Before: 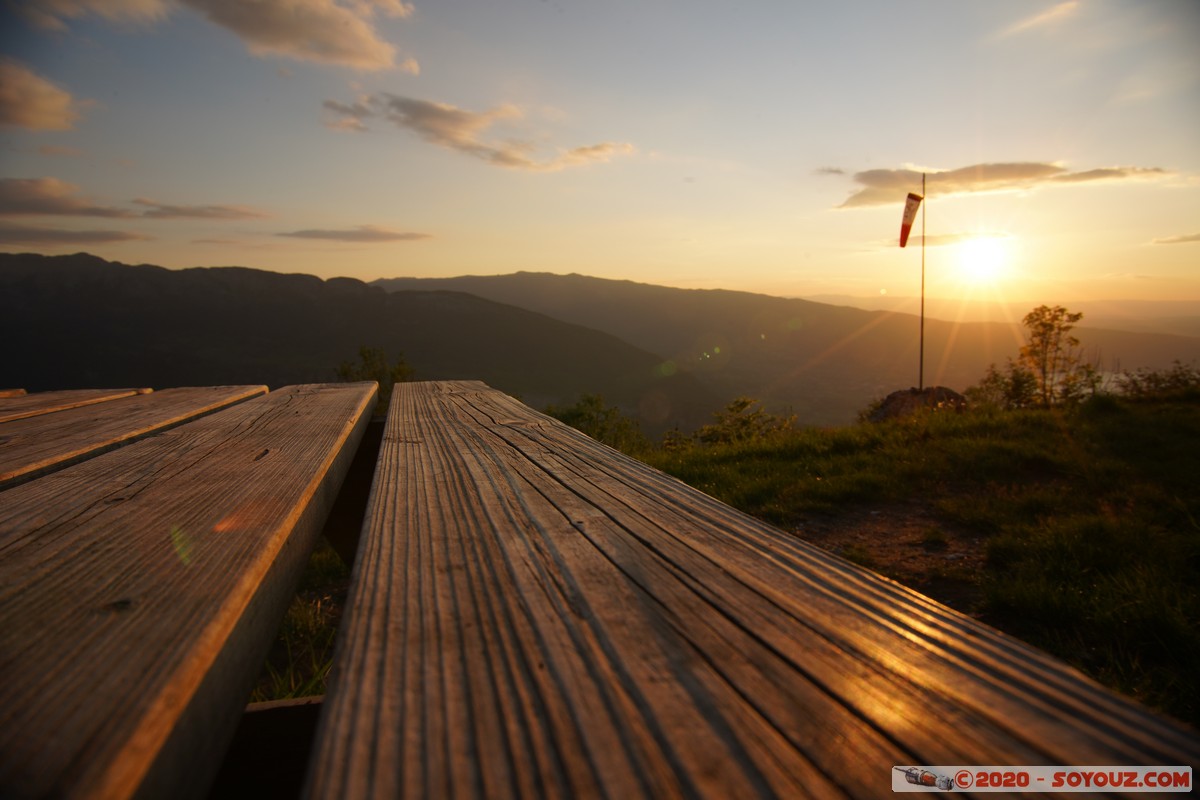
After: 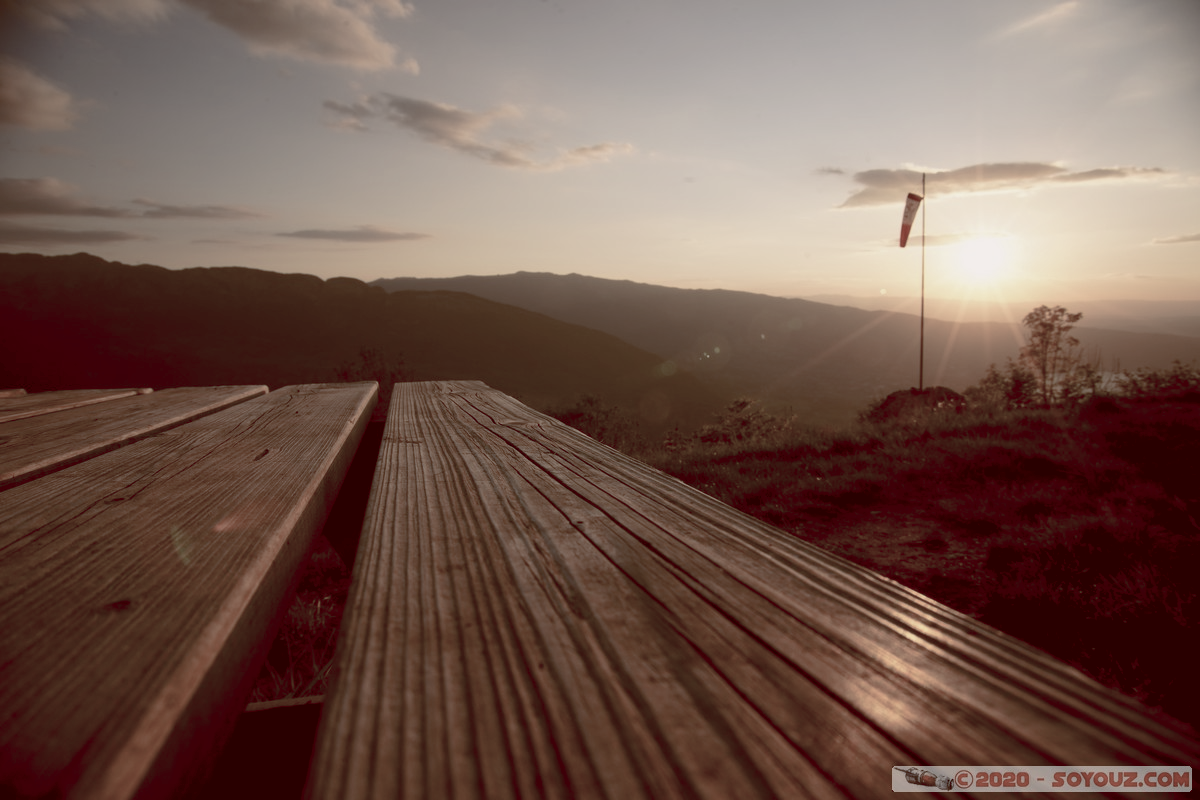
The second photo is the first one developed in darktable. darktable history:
exposure: black level correction 0.005, exposure 0.014 EV, compensate highlight preservation false
color balance rgb: shadows lift › luminance 1%, shadows lift › chroma 0.2%, shadows lift › hue 20°, power › luminance 1%, power › chroma 0.4%, power › hue 34°, highlights gain › luminance 0.8%, highlights gain › chroma 0.4%, highlights gain › hue 44°, global offset › chroma 0.4%, global offset › hue 34°, white fulcrum 0.08 EV, linear chroma grading › shadows -7%, linear chroma grading › highlights -7%, linear chroma grading › global chroma -10%, linear chroma grading › mid-tones -8%, perceptual saturation grading › global saturation -28%, perceptual saturation grading › highlights -20%, perceptual saturation grading › mid-tones -24%, perceptual saturation grading › shadows -24%, perceptual brilliance grading › global brilliance -1%, perceptual brilliance grading › highlights -1%, perceptual brilliance grading › mid-tones -1%, perceptual brilliance grading › shadows -1%, global vibrance -17%, contrast -6%
